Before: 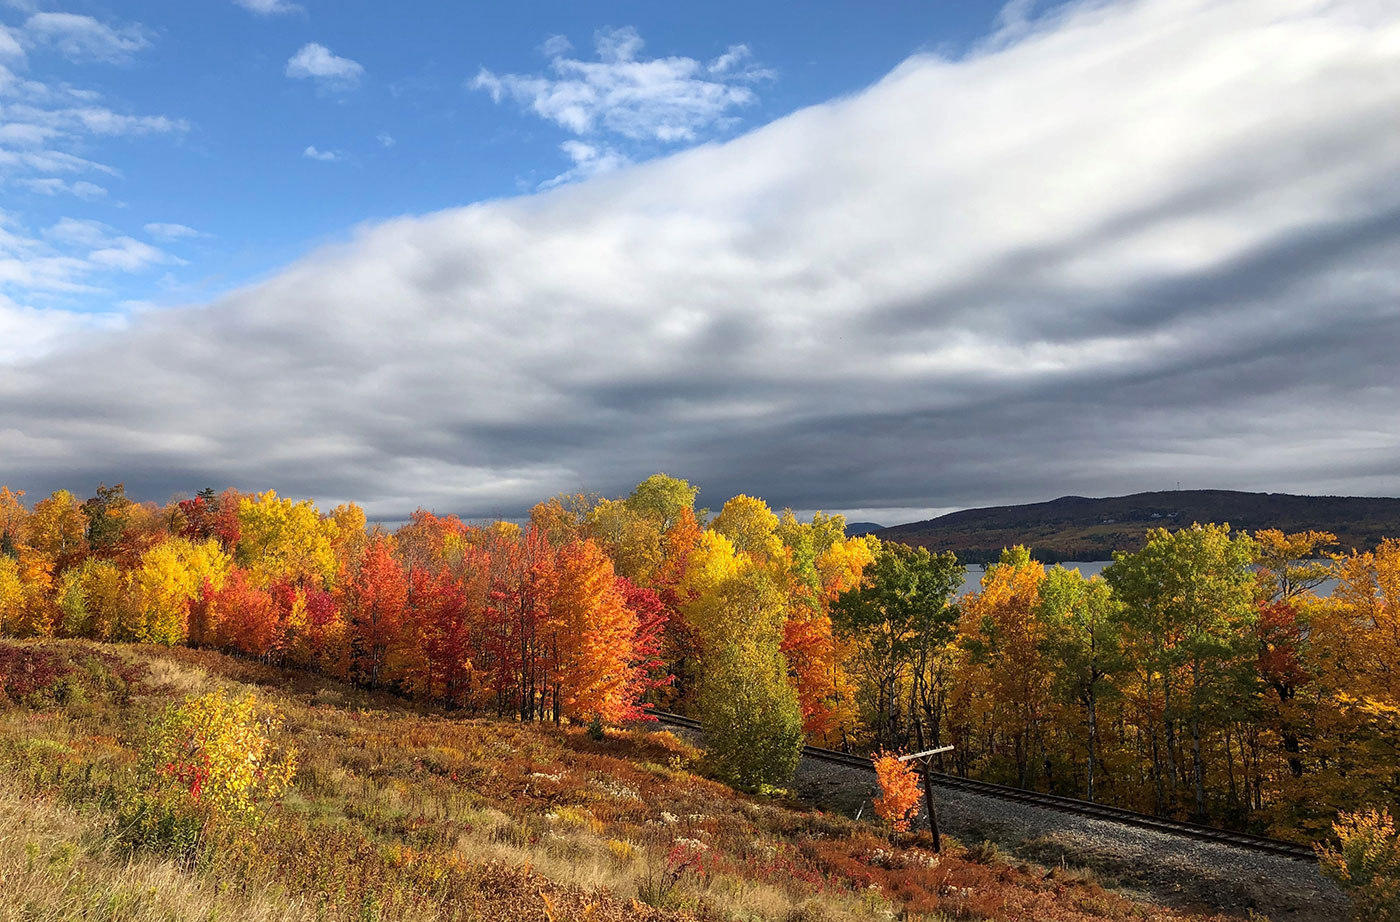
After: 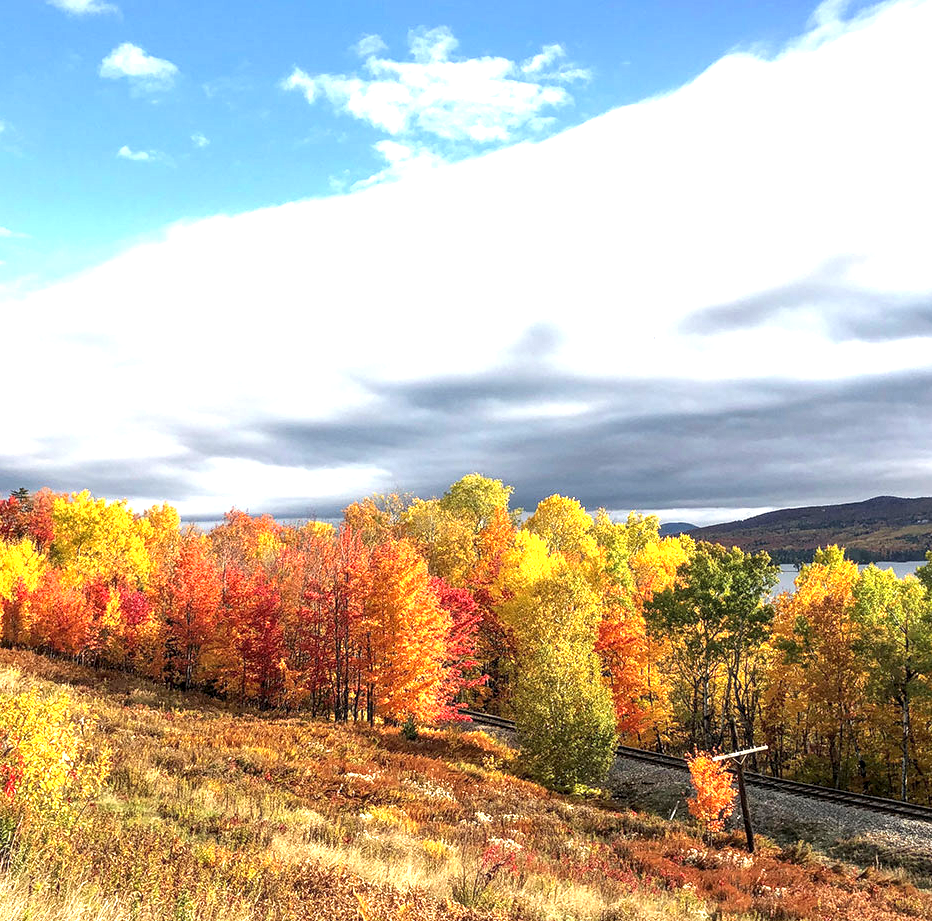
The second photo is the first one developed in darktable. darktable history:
exposure: black level correction 0, exposure 1.175 EV, compensate highlight preservation false
local contrast: detail 130%
crop and rotate: left 13.355%, right 20.044%
